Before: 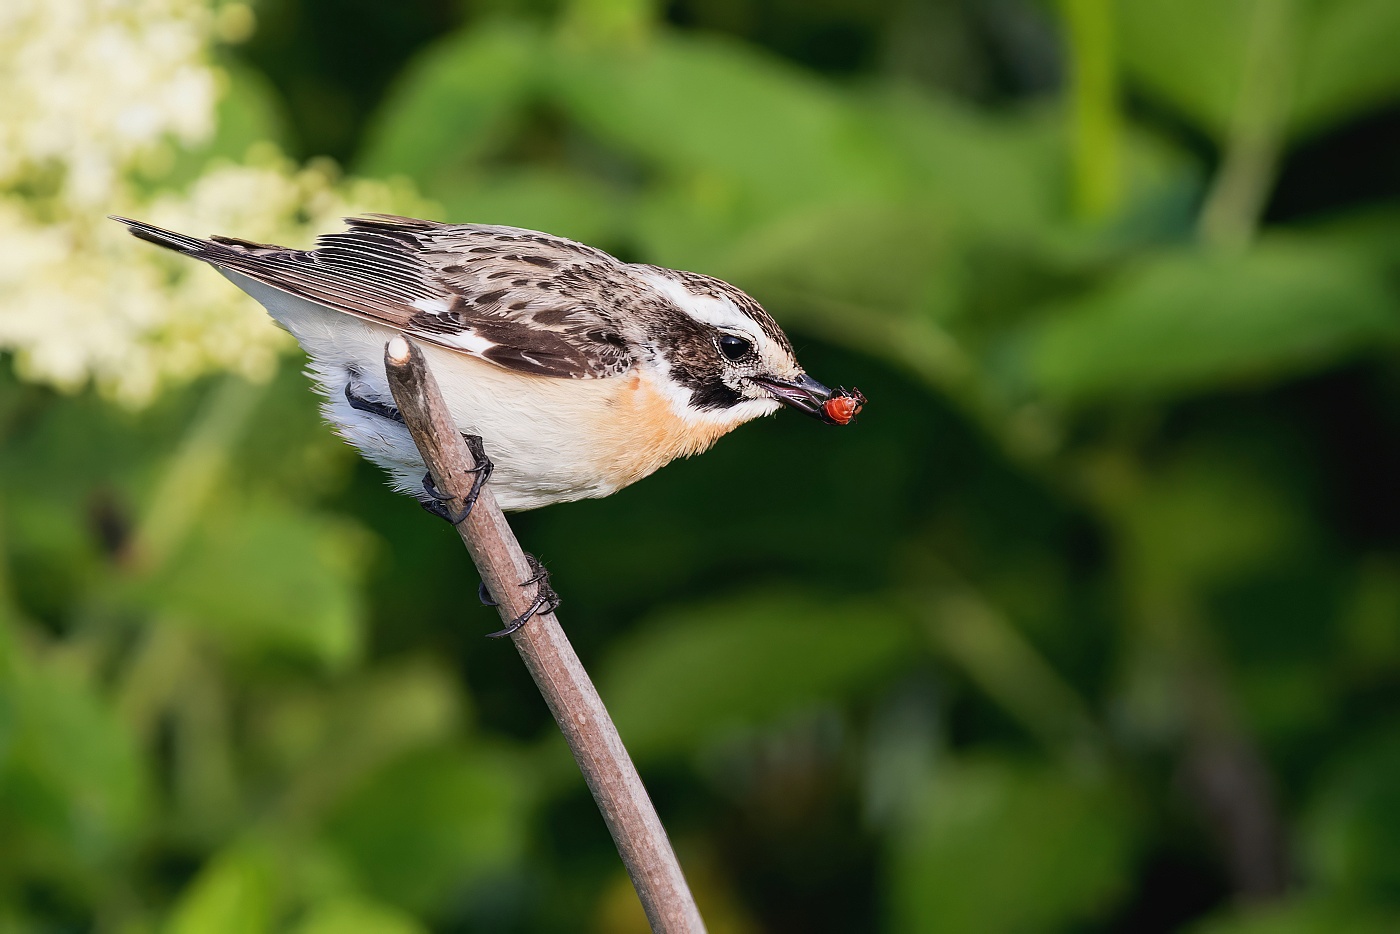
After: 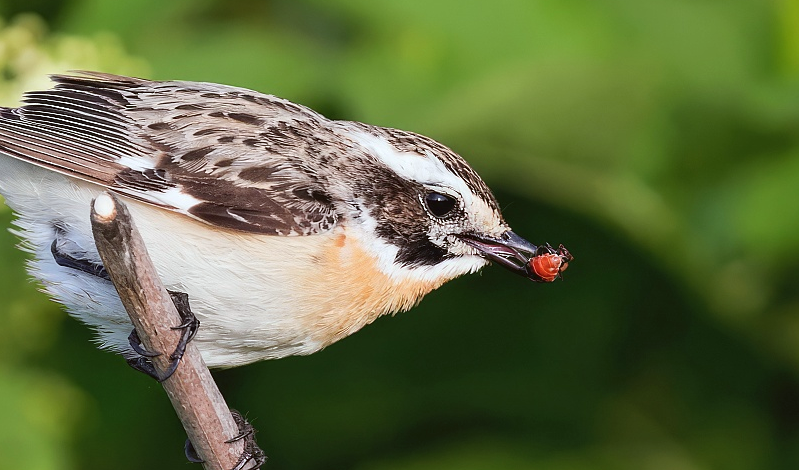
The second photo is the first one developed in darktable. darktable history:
exposure: black level correction -0.001, exposure 0.08 EV, compensate exposure bias true, compensate highlight preservation false
shadows and highlights: shadows 24.85, highlights -25.15
crop: left 21.032%, top 15.4%, right 21.84%, bottom 34.195%
contrast equalizer: y [[0.5 ×6], [0.5 ×6], [0.5, 0.5, 0.501, 0.545, 0.707, 0.863], [0 ×6], [0 ×6]]
tone equalizer: on, module defaults
color correction: highlights a* -2.76, highlights b* -2.44, shadows a* 2.27, shadows b* 3.03
